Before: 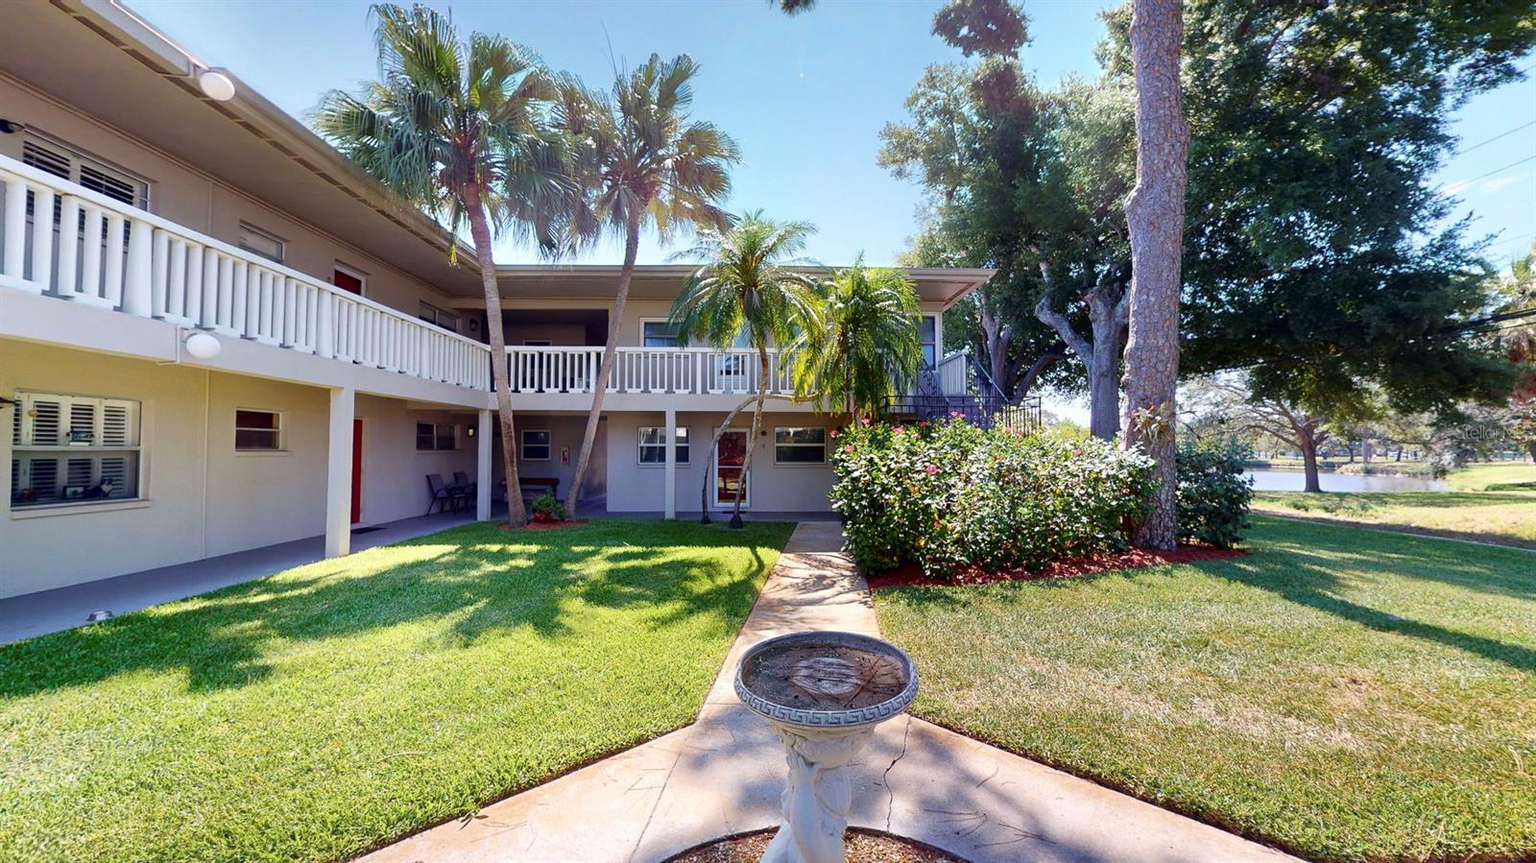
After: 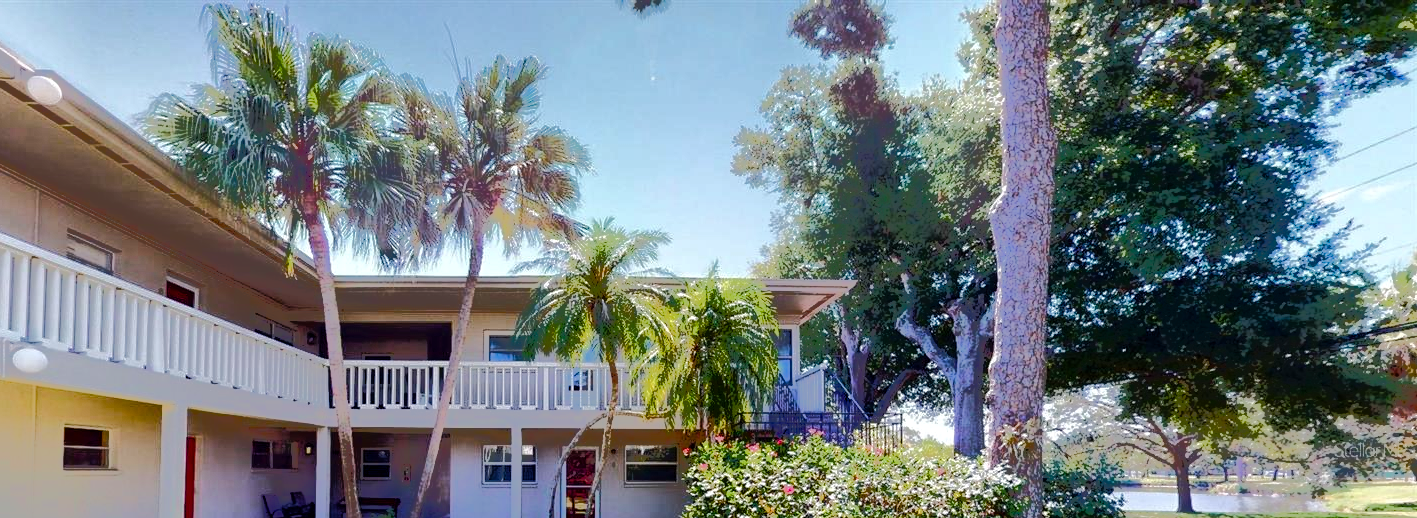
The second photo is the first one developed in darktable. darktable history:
tone equalizer: -7 EV -0.657 EV, -6 EV 0.973 EV, -5 EV -0.444 EV, -4 EV 0.428 EV, -3 EV 0.419 EV, -2 EV 0.147 EV, -1 EV -0.143 EV, +0 EV -0.368 EV, edges refinement/feathering 500, mask exposure compensation -1.57 EV, preserve details no
crop and rotate: left 11.406%, bottom 42.283%
color balance rgb: linear chroma grading › global chroma 2.877%, perceptual saturation grading › global saturation 0.218%, perceptual saturation grading › highlights -17.34%, perceptual saturation grading › mid-tones 33.353%, perceptual saturation grading › shadows 50.416%
